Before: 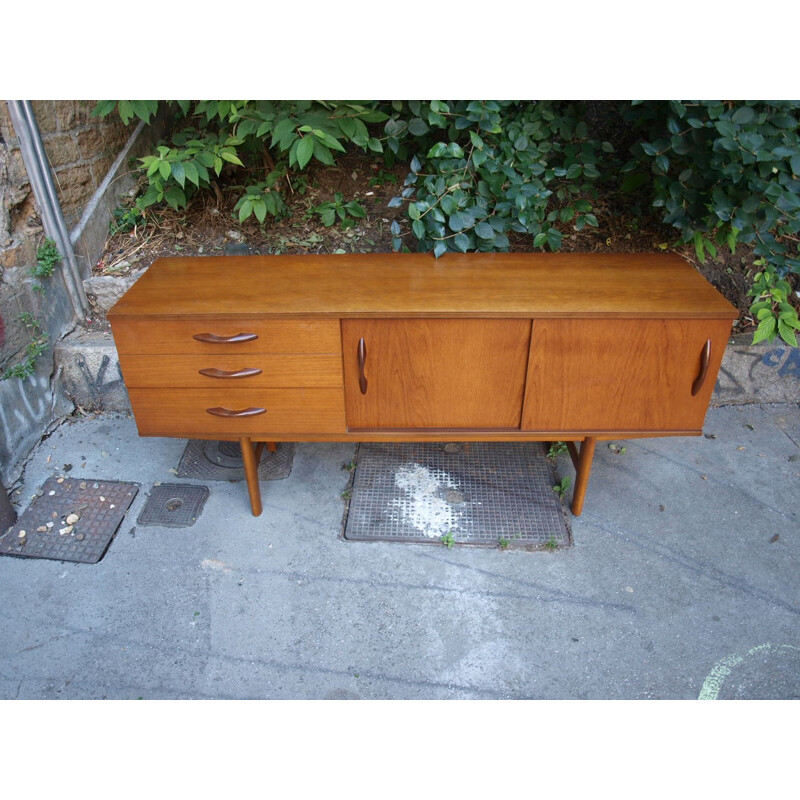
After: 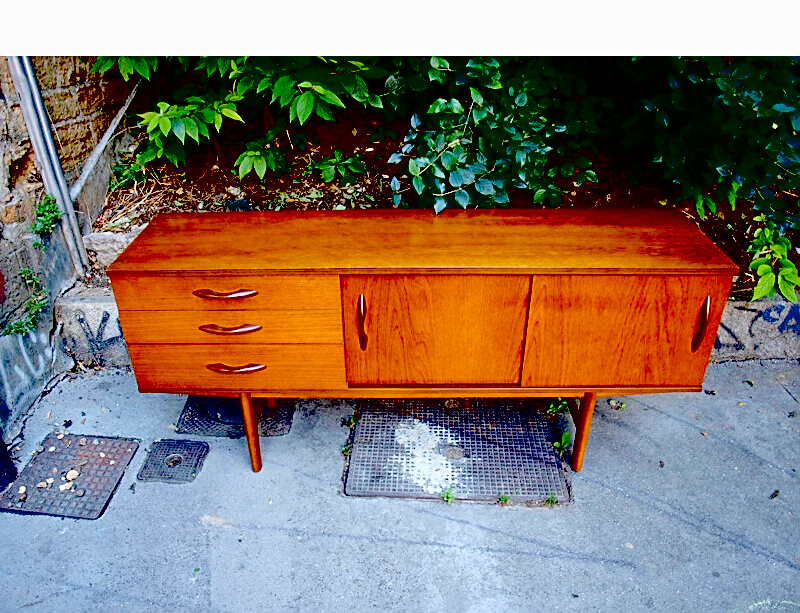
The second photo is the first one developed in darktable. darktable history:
sharpen: on, module defaults
exposure: black level correction 0.098, exposure -0.096 EV, compensate highlight preservation false
crop: top 5.608%, bottom 17.685%
contrast brightness saturation: contrast 0.1, brightness 0.319, saturation 0.147
